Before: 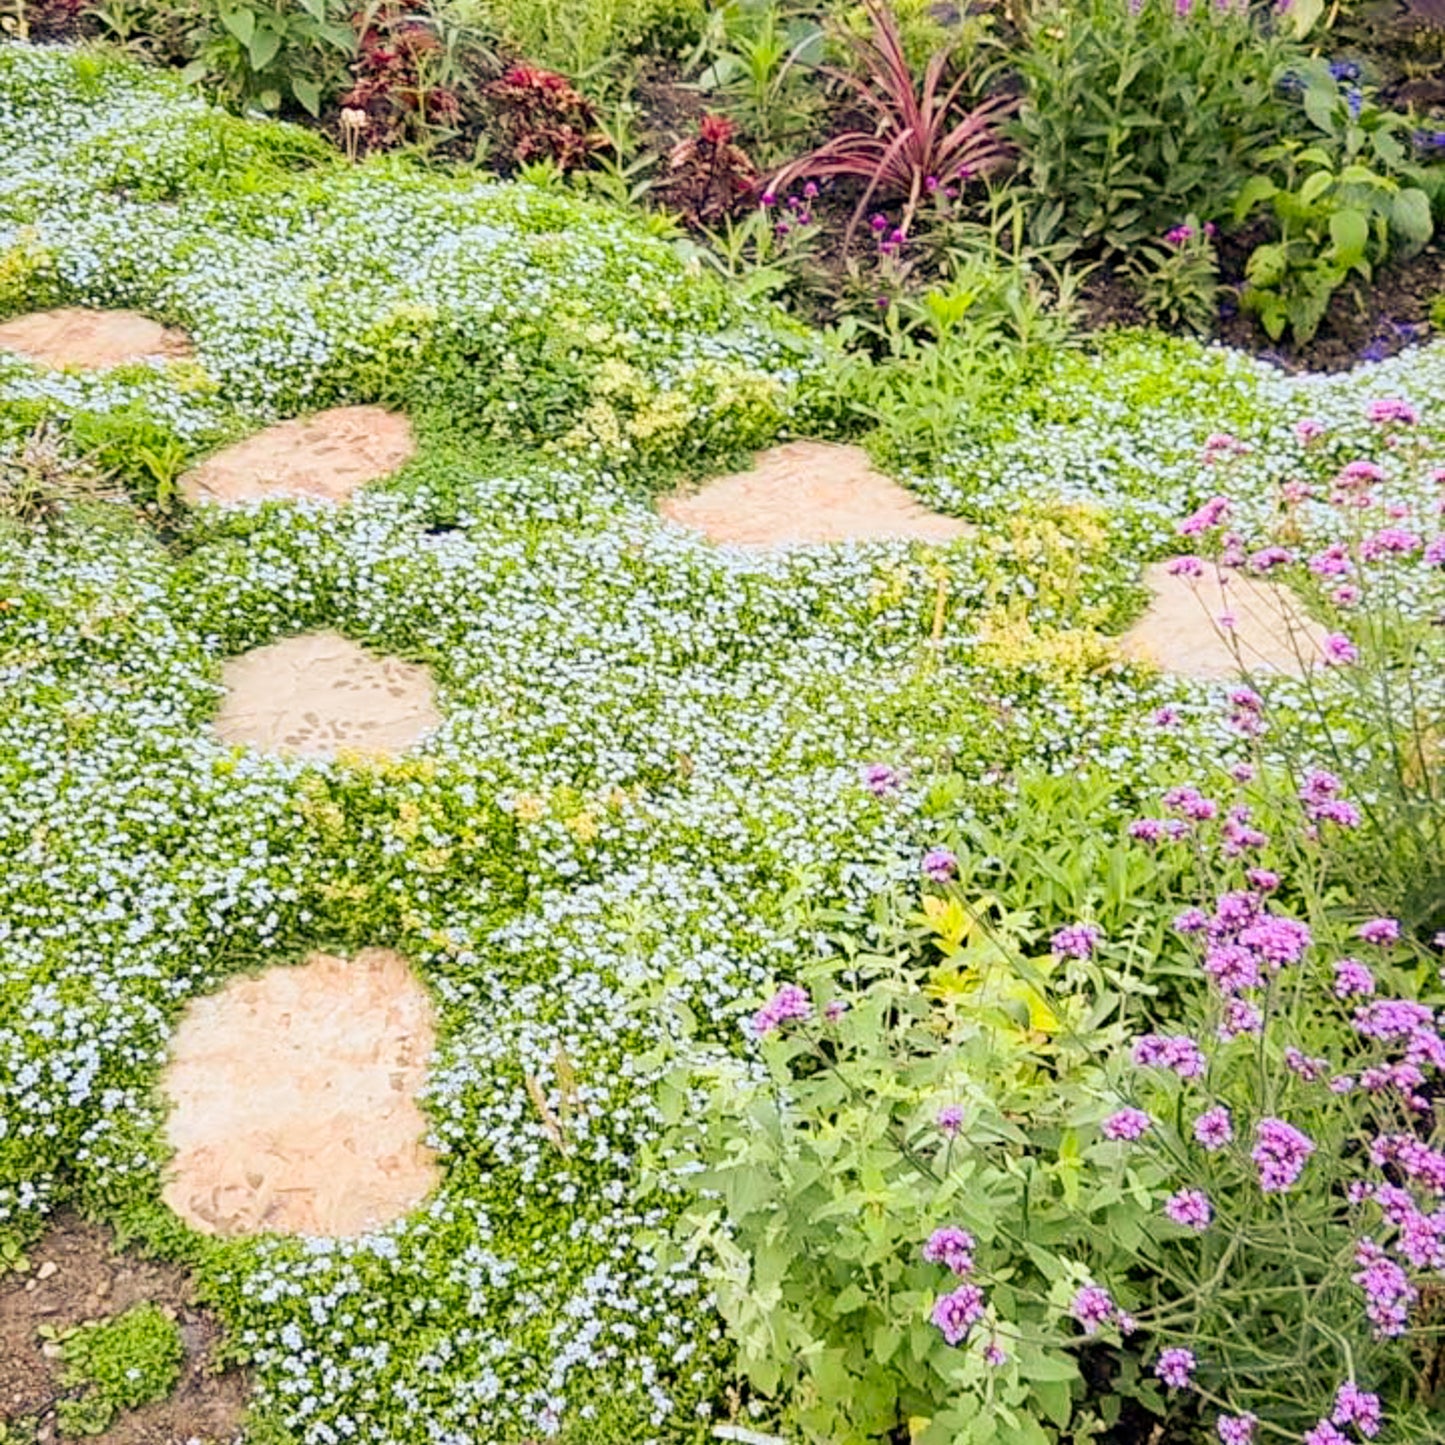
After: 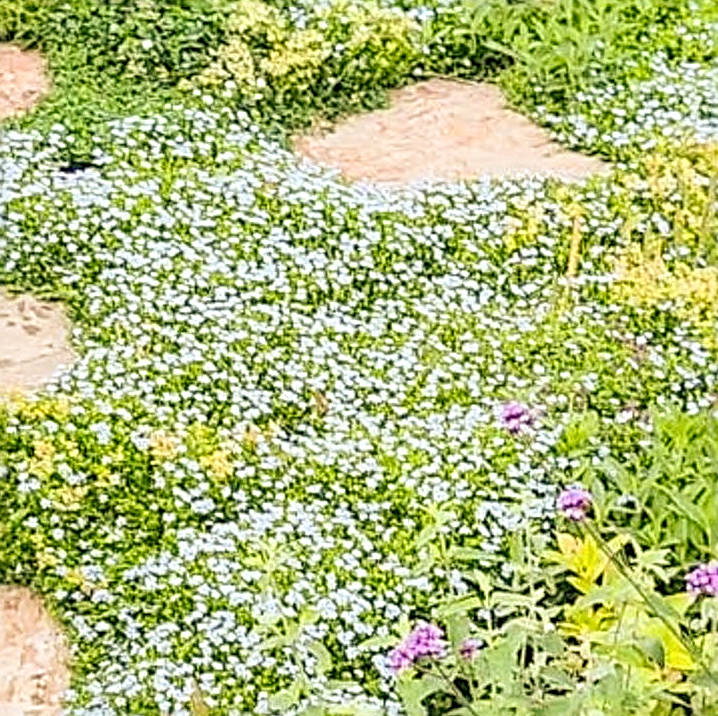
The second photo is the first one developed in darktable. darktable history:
crop: left 25.277%, top 25.072%, right 25.02%, bottom 25.359%
local contrast: on, module defaults
sharpen: radius 2.603, amount 0.679
